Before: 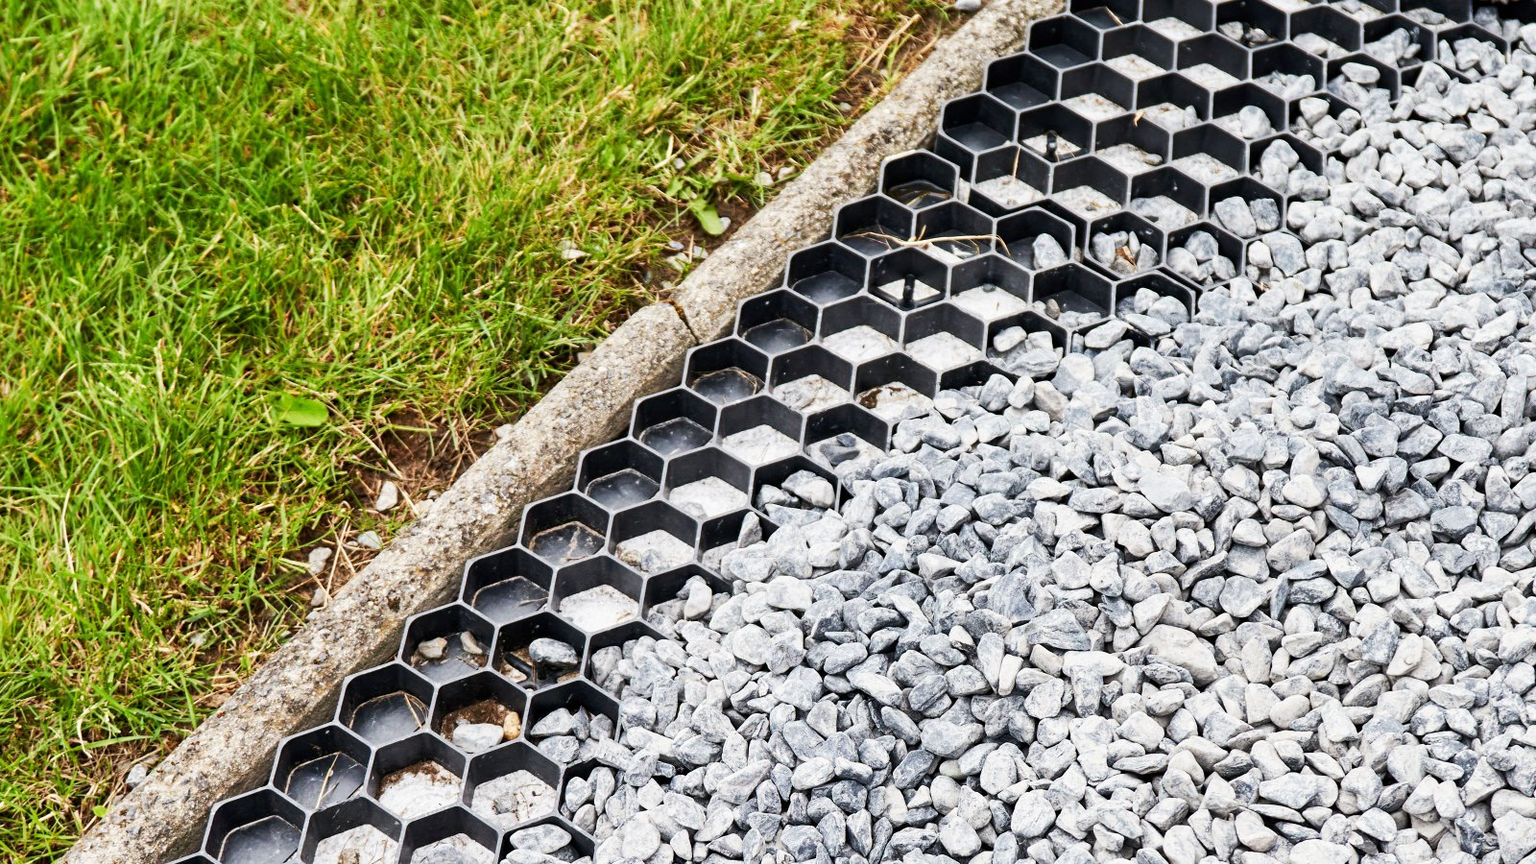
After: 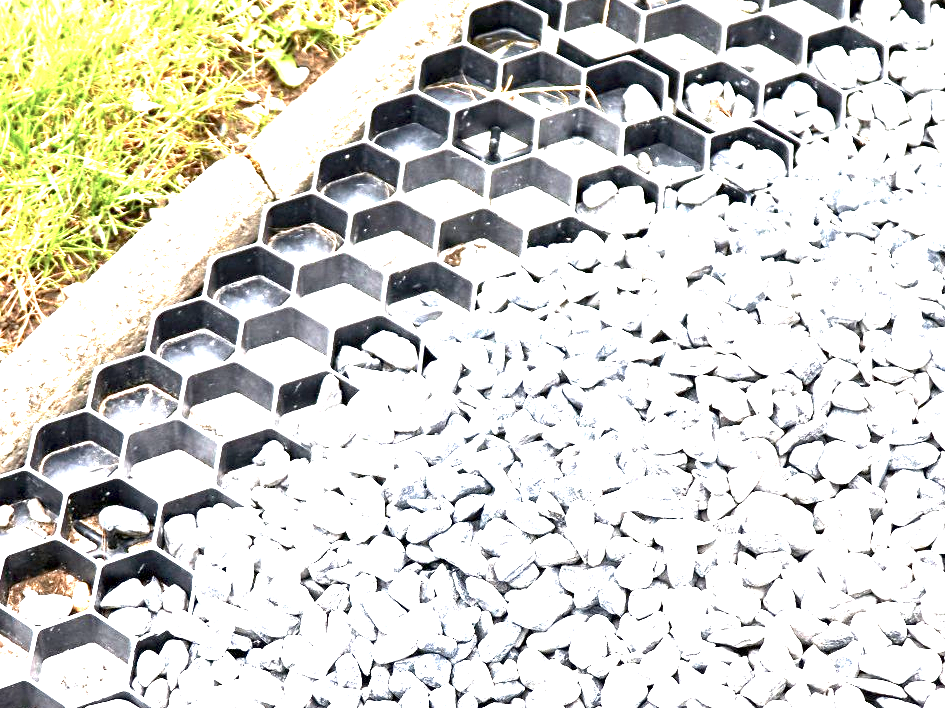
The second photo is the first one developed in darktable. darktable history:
crop and rotate: left 28.256%, top 17.734%, right 12.656%, bottom 3.573%
color correction: saturation 0.8
exposure: black level correction 0.001, exposure 2.607 EV, compensate exposure bias true, compensate highlight preservation false
white balance: emerald 1
contrast brightness saturation: contrast 0.08, saturation 0.02
